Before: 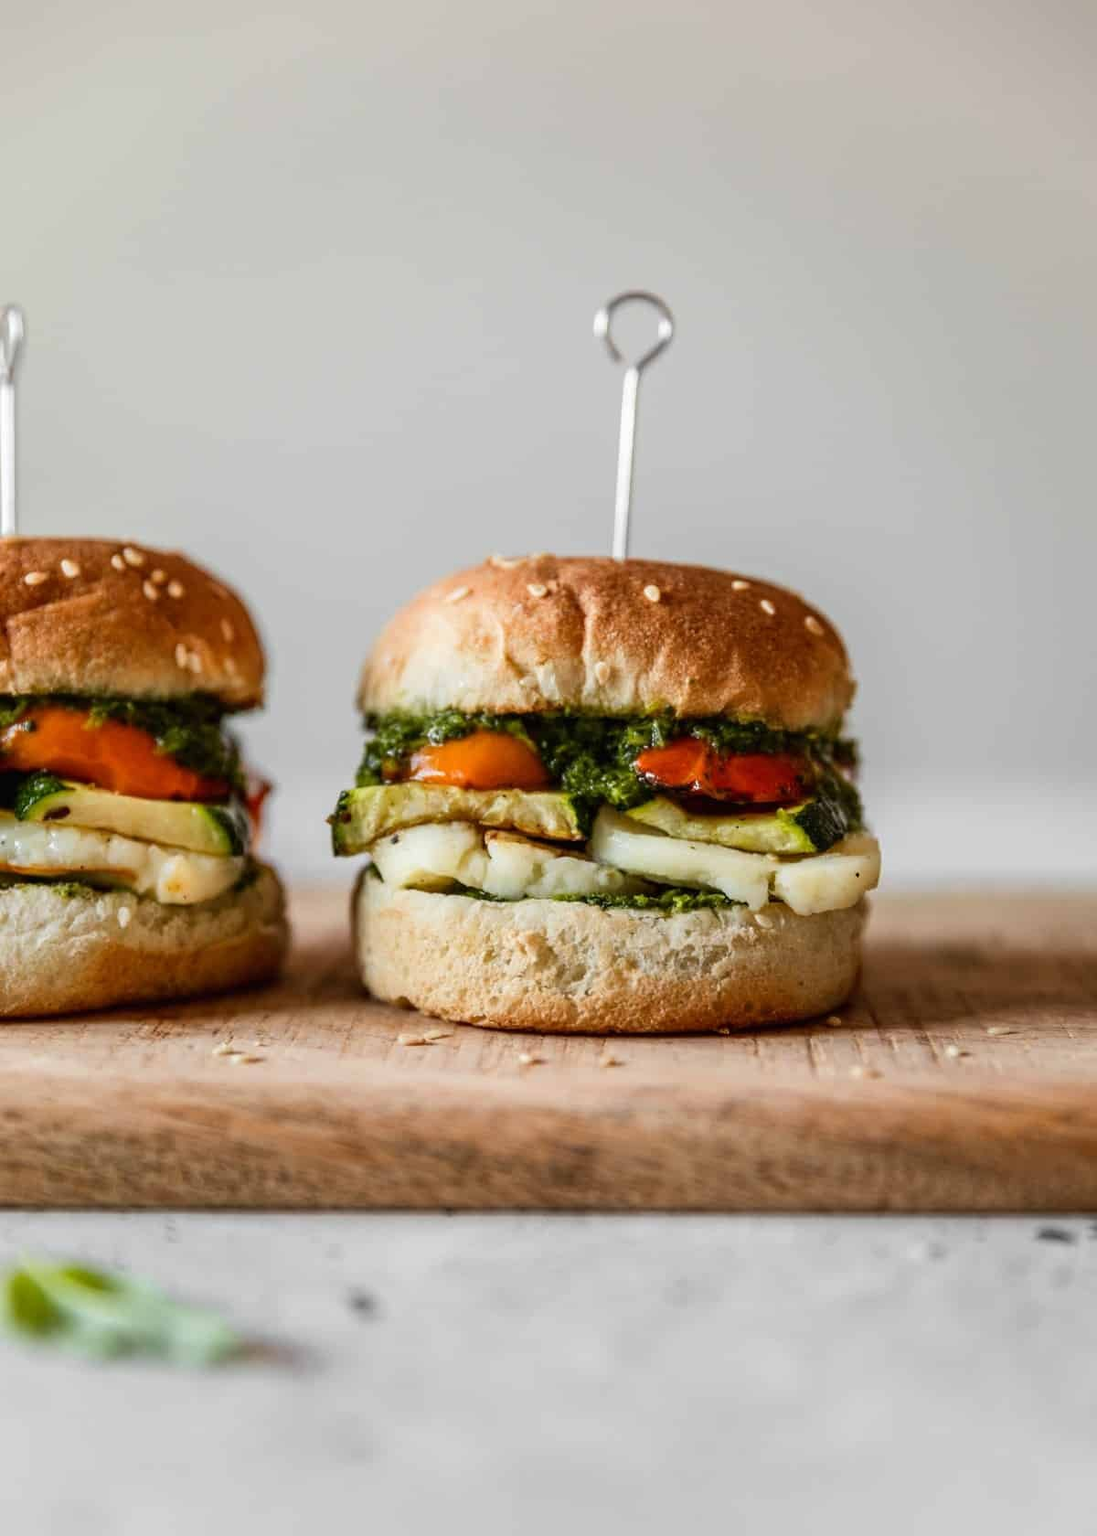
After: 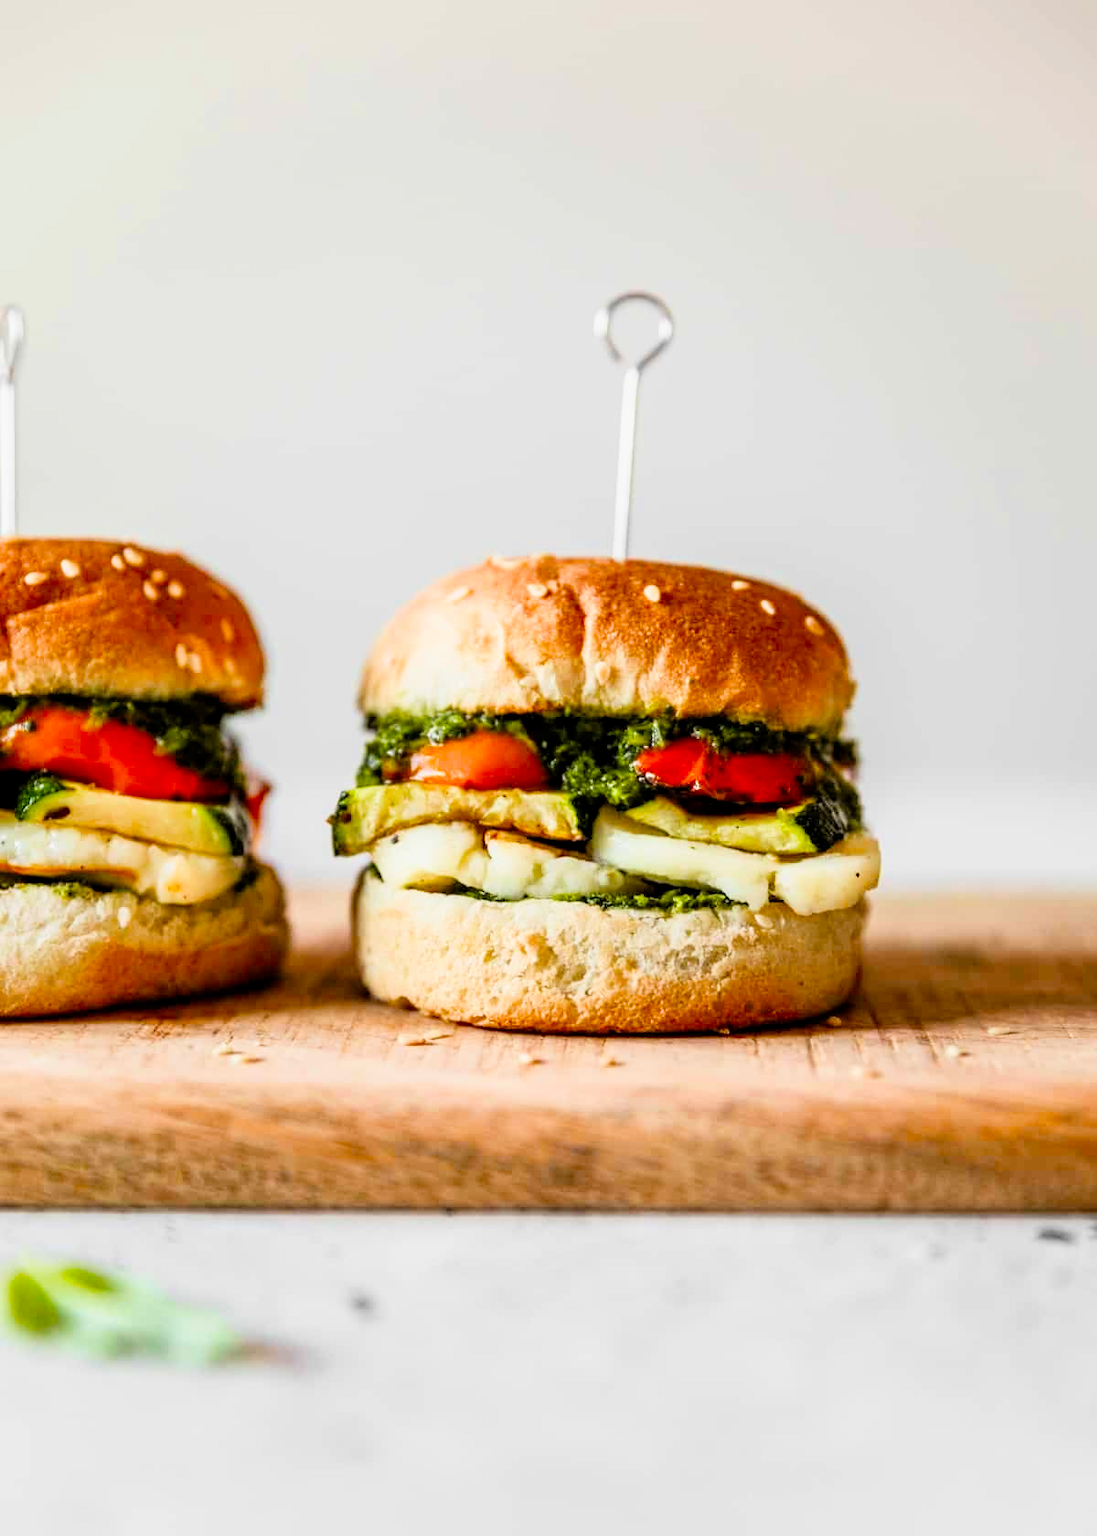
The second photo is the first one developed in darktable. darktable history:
exposure: black level correction 0, exposure 0.9 EV, compensate highlight preservation false
filmic rgb: black relative exposure -7.75 EV, white relative exposure 4.4 EV, threshold 3 EV, target black luminance 0%, hardness 3.76, latitude 50.51%, contrast 1.074, highlights saturation mix 10%, shadows ↔ highlights balance -0.22%, color science v4 (2020), enable highlight reconstruction true
